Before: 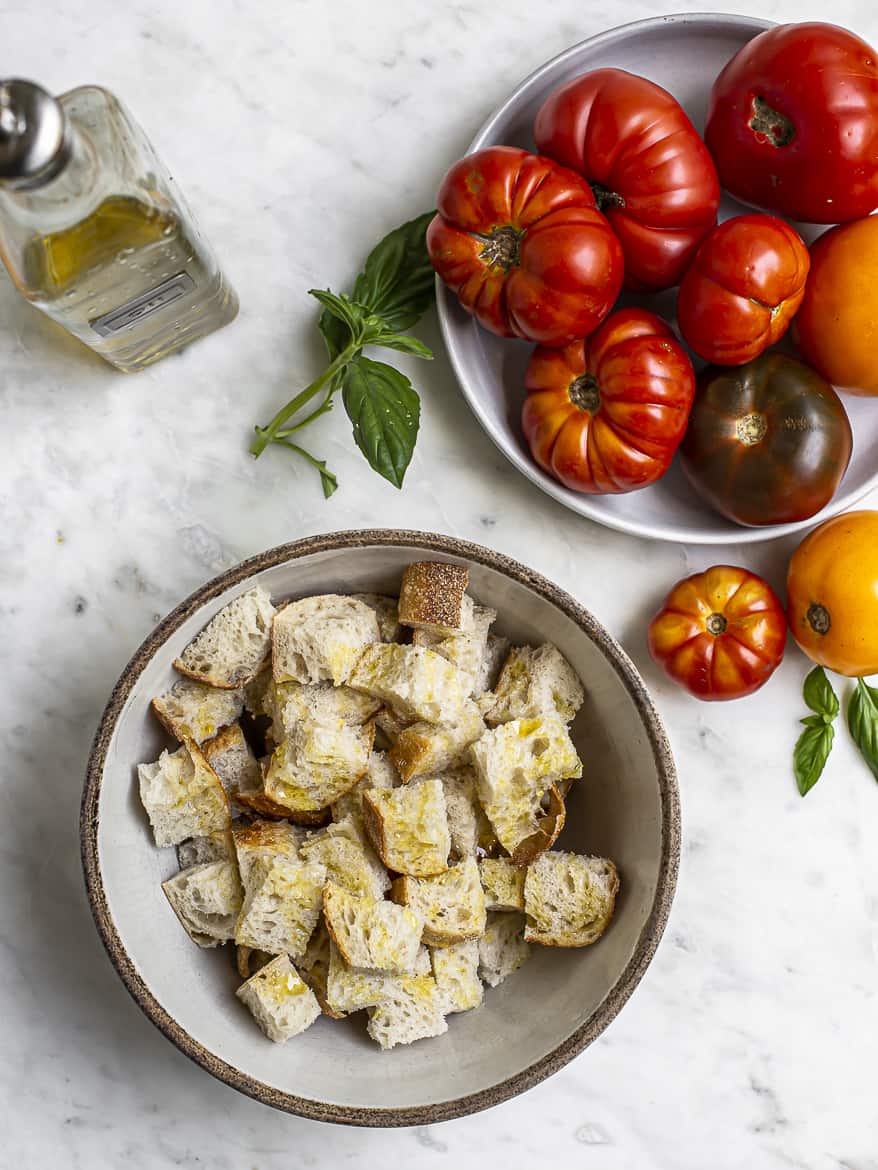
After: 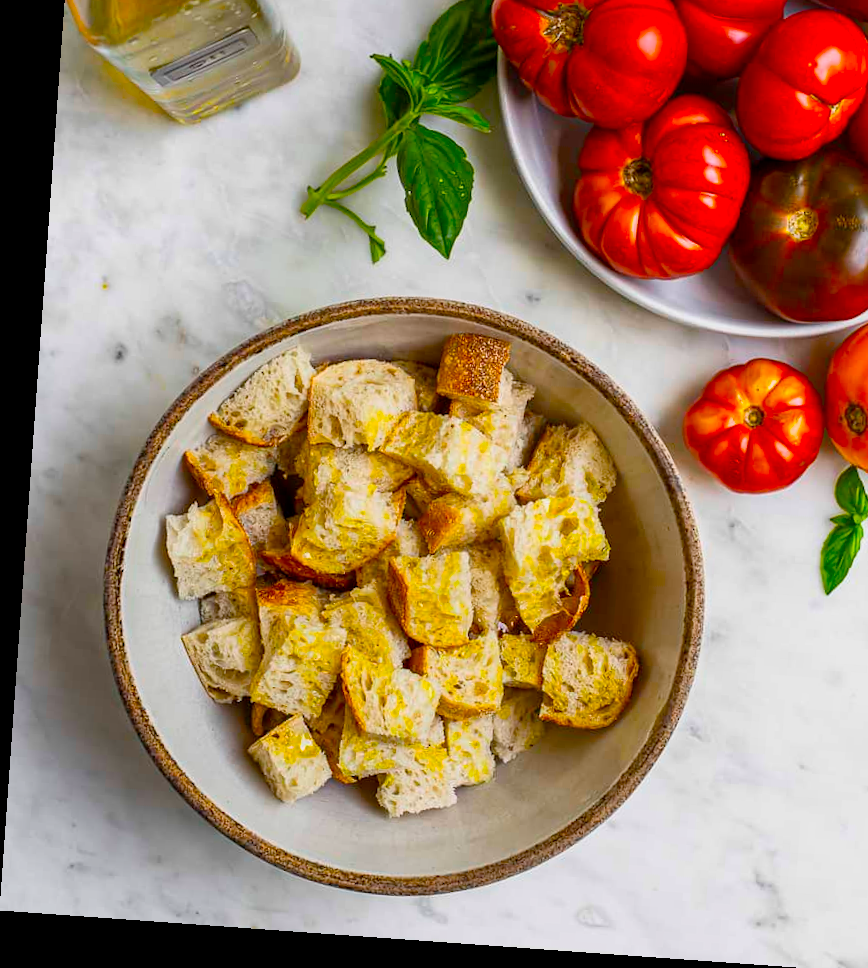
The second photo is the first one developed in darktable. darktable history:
color balance: input saturation 134.34%, contrast -10.04%, contrast fulcrum 19.67%, output saturation 133.51%
rotate and perspective: rotation 4.1°, automatic cropping off
crop: top 20.916%, right 9.437%, bottom 0.316%
